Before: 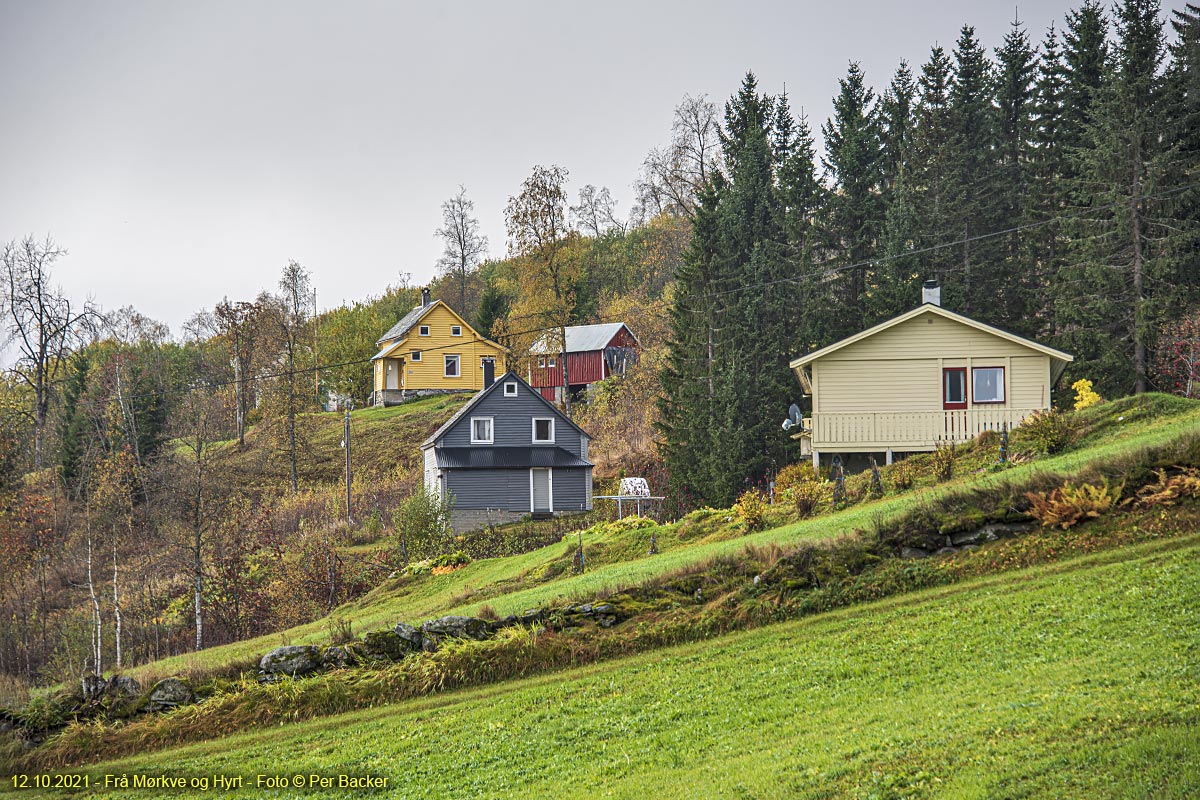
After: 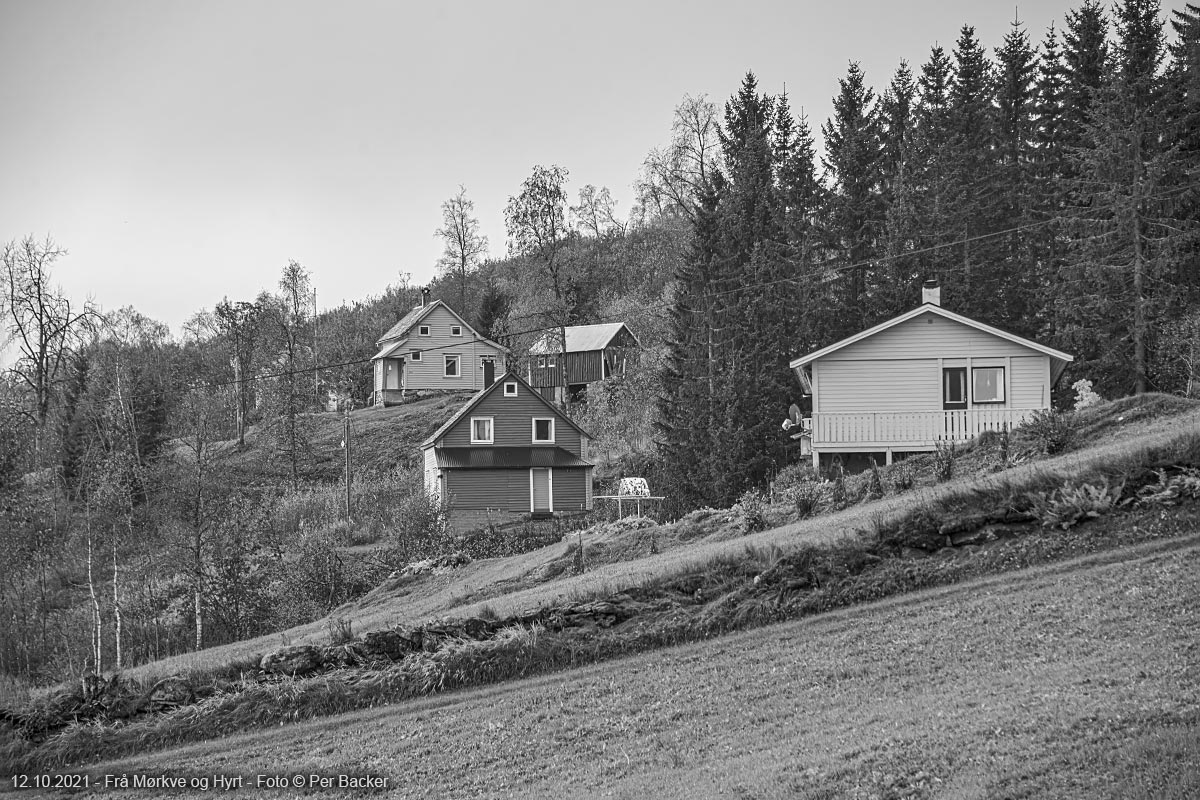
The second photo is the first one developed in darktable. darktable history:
color calibration: output gray [0.22, 0.42, 0.37, 0], illuminant custom, x 0.348, y 0.365, temperature 4908.08 K, saturation algorithm version 1 (2020)
